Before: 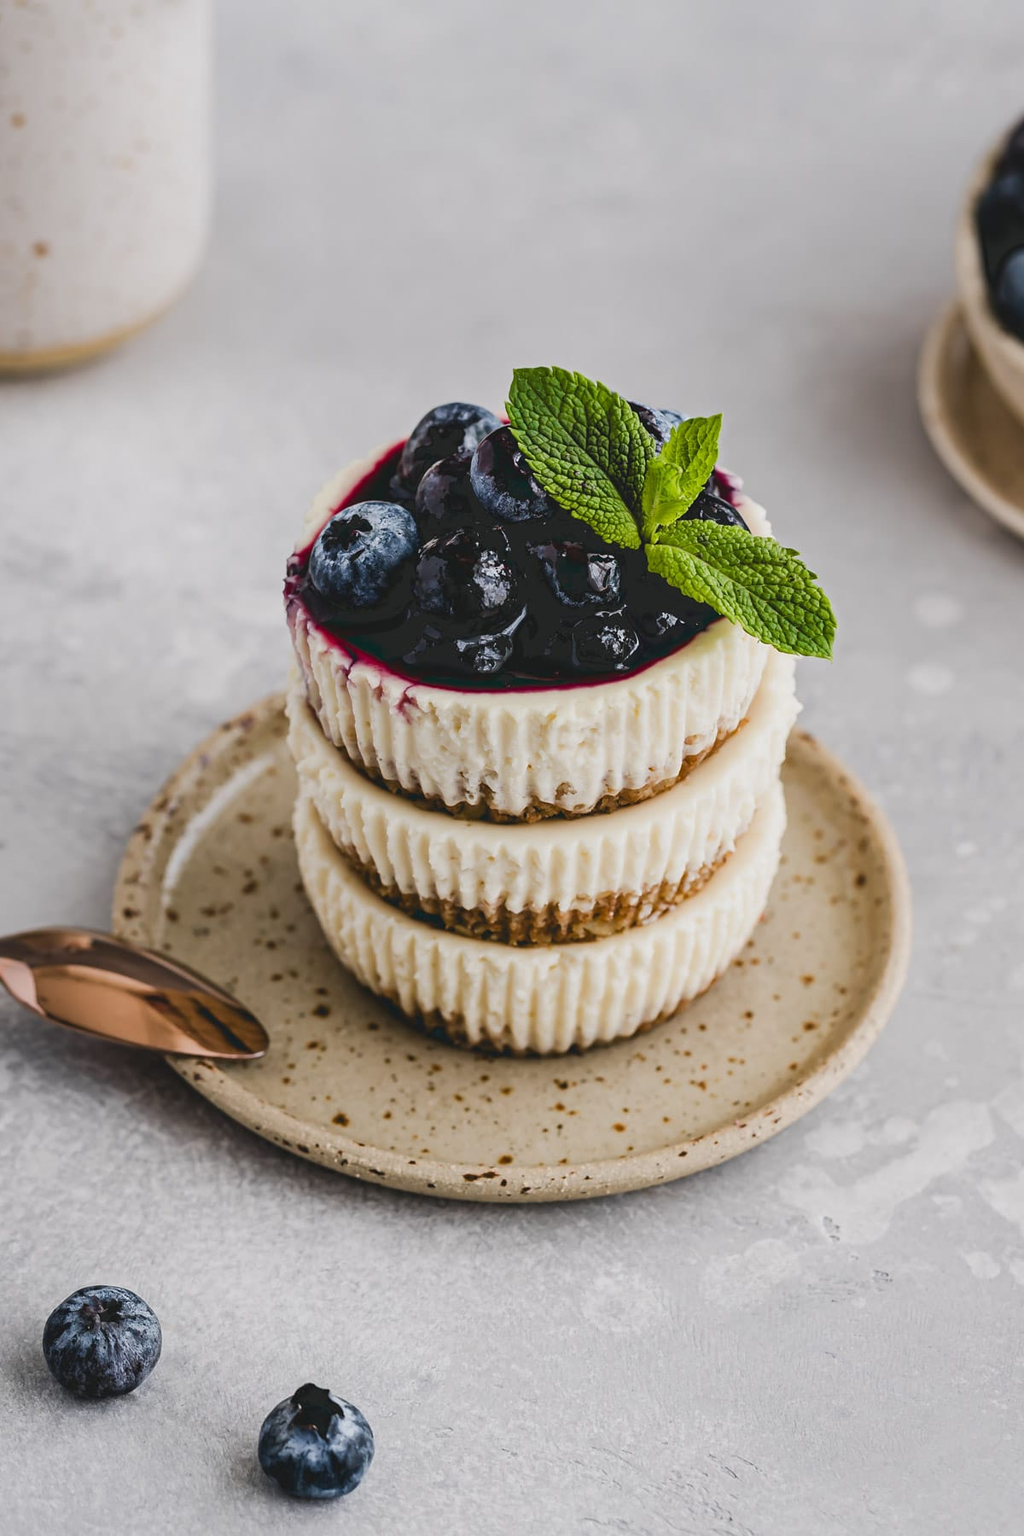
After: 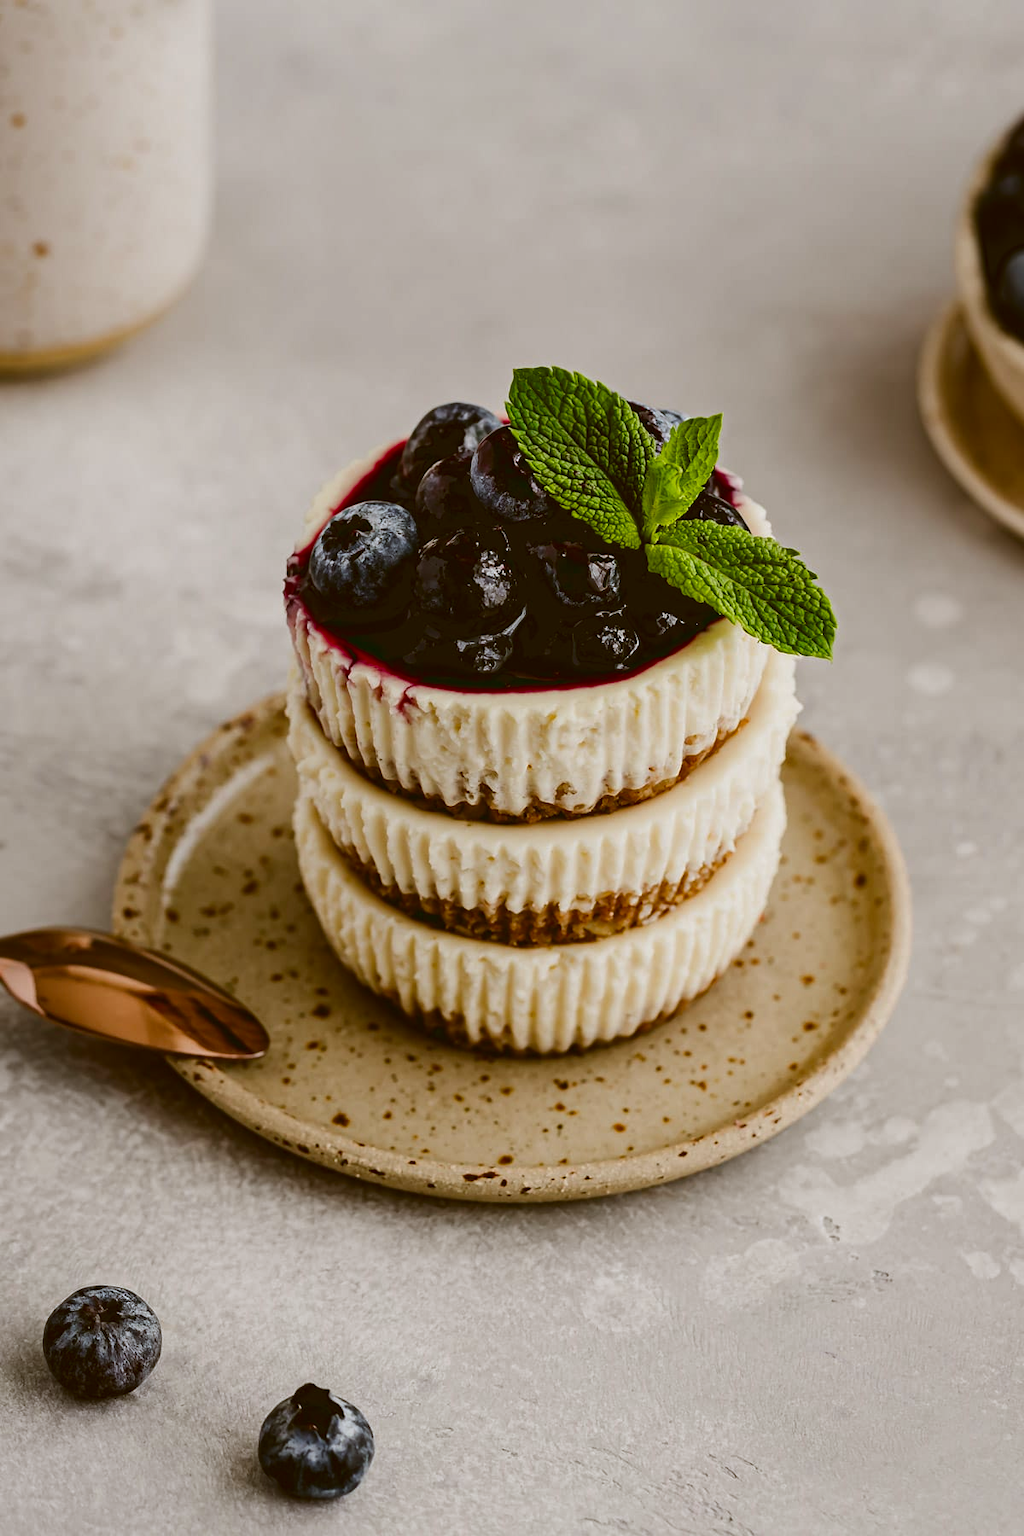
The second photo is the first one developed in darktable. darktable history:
contrast brightness saturation: contrast 0.065, brightness -0.154, saturation 0.113
color correction: highlights a* -0.433, highlights b* 0.161, shadows a* 4.92, shadows b* 20.28
exposure: compensate highlight preservation false
